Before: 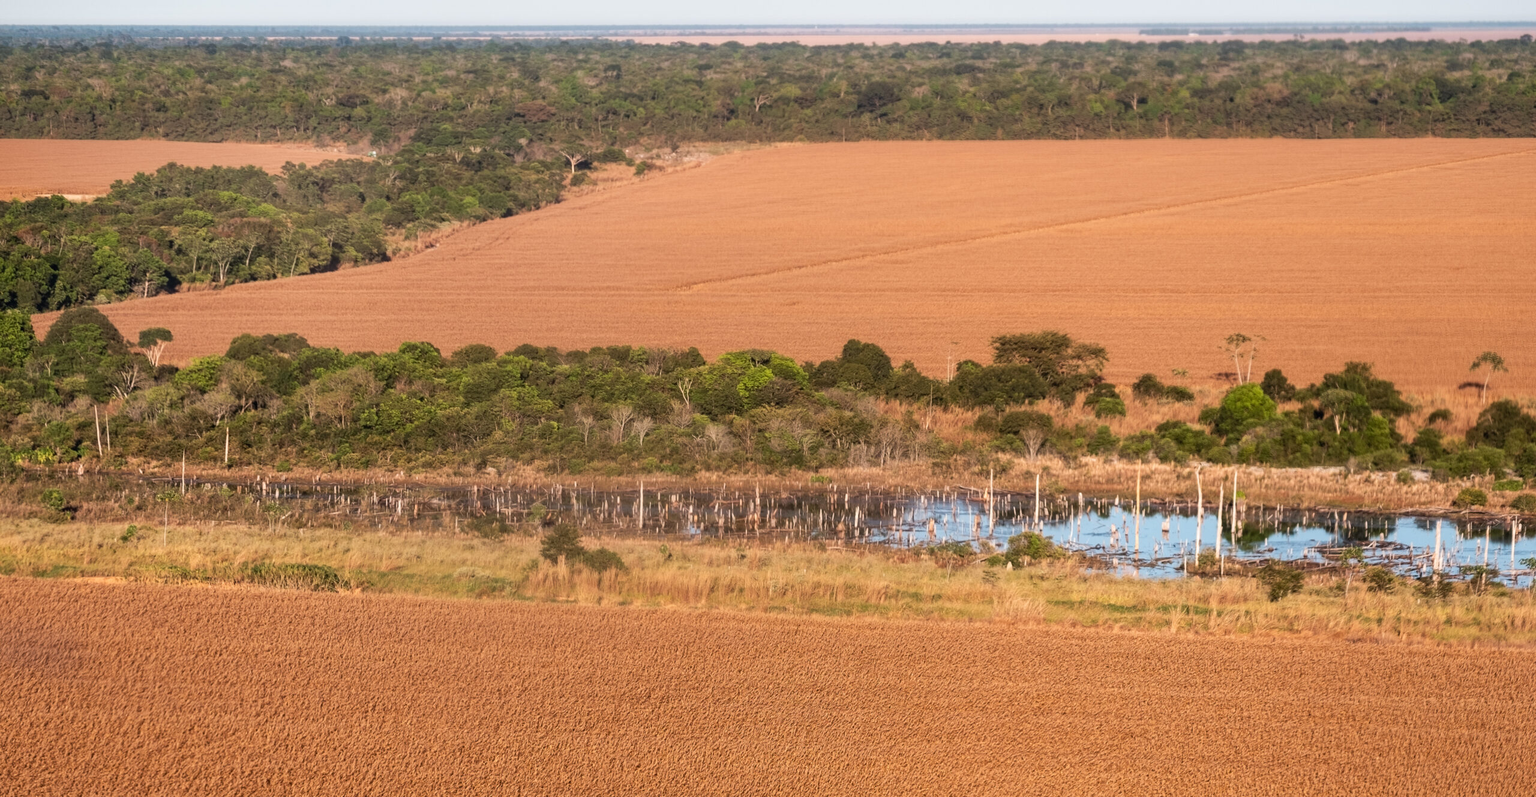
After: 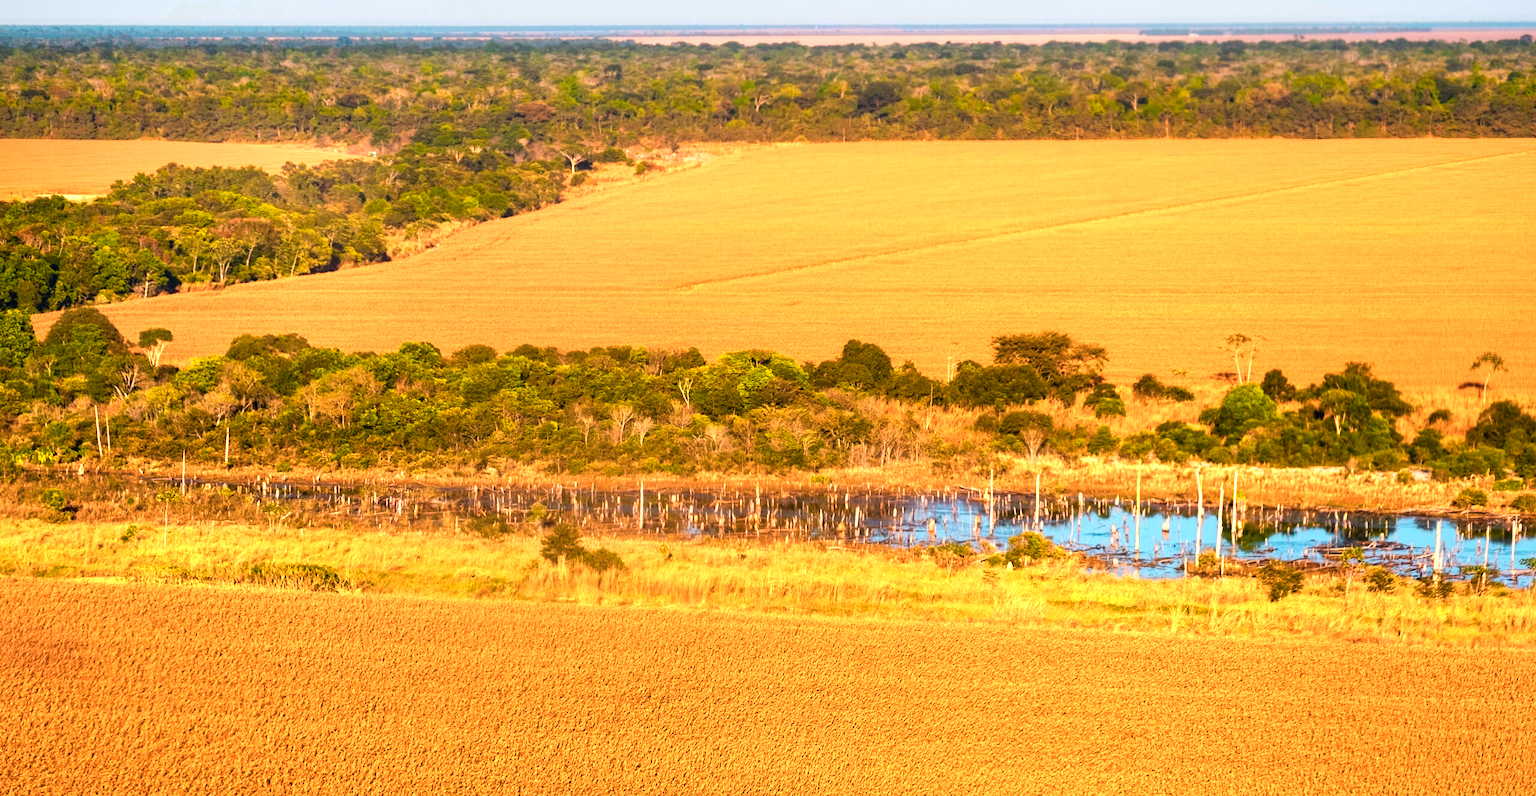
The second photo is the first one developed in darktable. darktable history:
color balance rgb: linear chroma grading › global chroma 42%, perceptual saturation grading › global saturation 42%, global vibrance 33%
color zones: curves: ch0 [(0.018, 0.548) (0.224, 0.64) (0.425, 0.447) (0.675, 0.575) (0.732, 0.579)]; ch1 [(0.066, 0.487) (0.25, 0.5) (0.404, 0.43) (0.75, 0.421) (0.956, 0.421)]; ch2 [(0.044, 0.561) (0.215, 0.465) (0.399, 0.544) (0.465, 0.548) (0.614, 0.447) (0.724, 0.43) (0.882, 0.623) (0.956, 0.632)]
